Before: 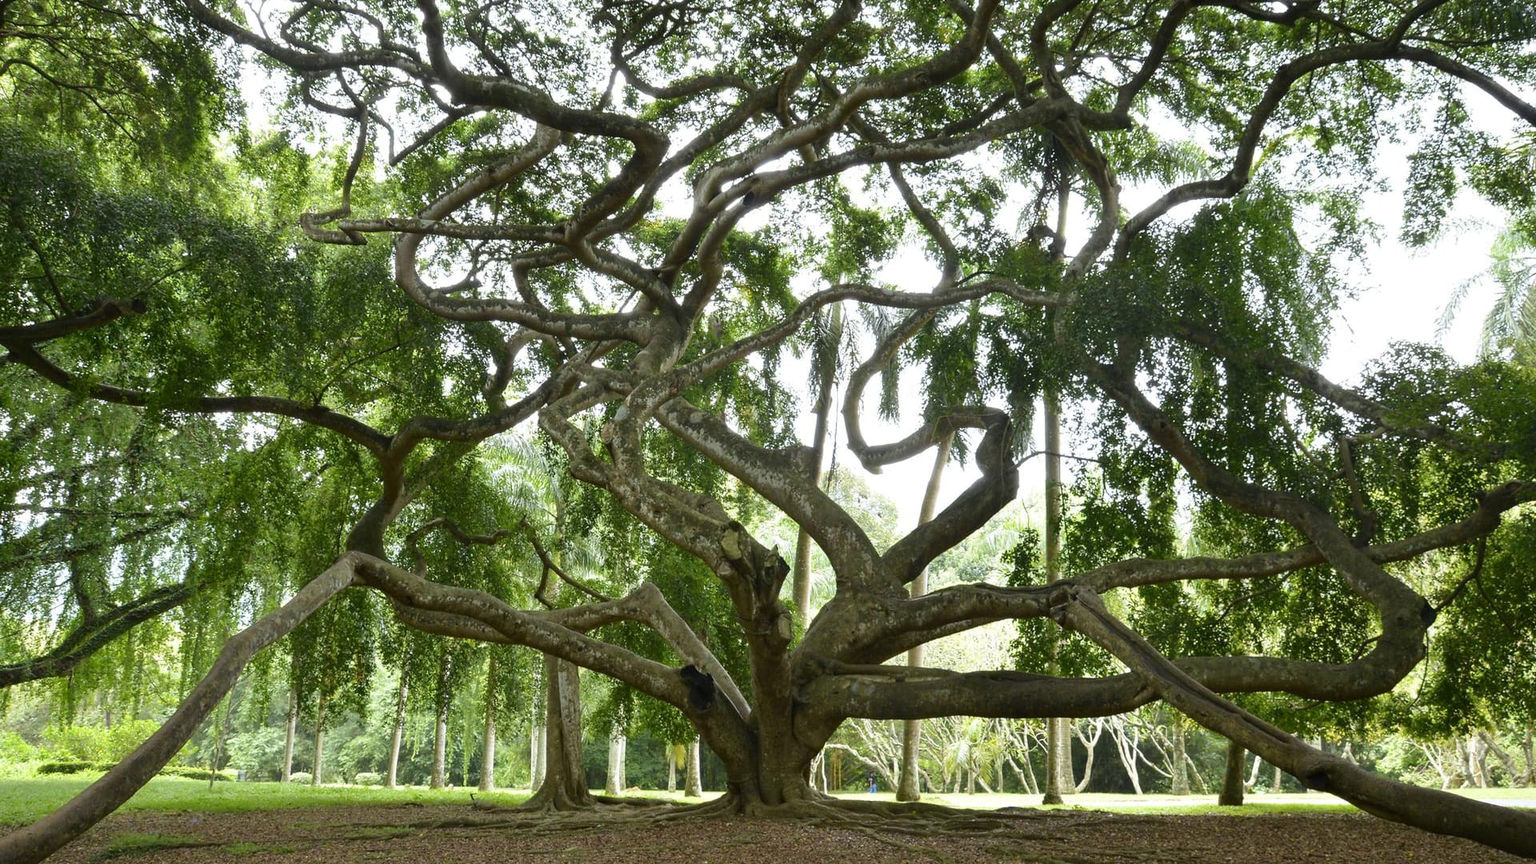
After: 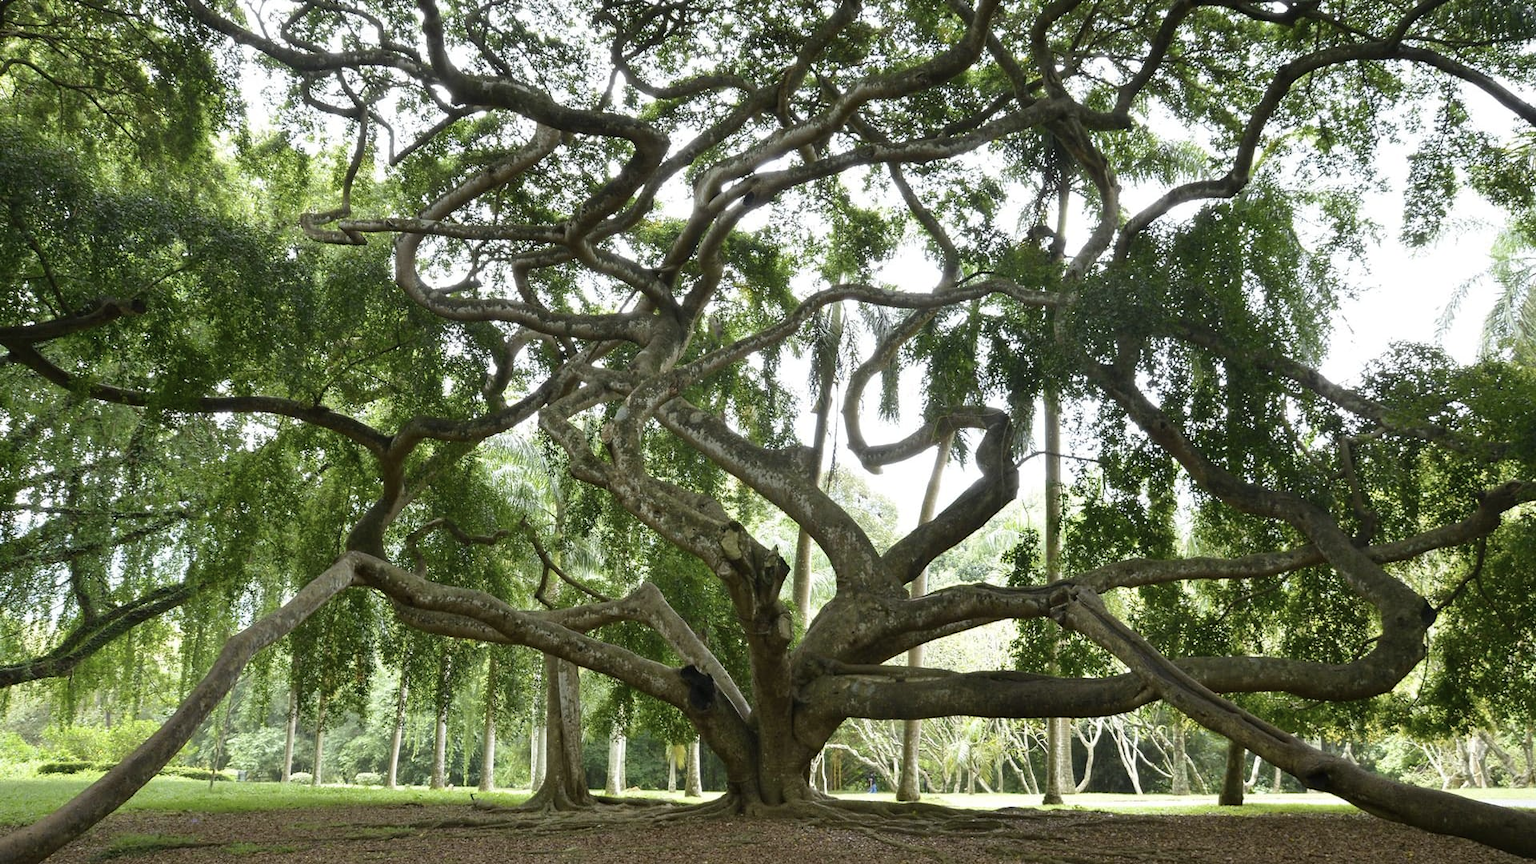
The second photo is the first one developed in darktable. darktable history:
contrast brightness saturation: saturation -0.159
